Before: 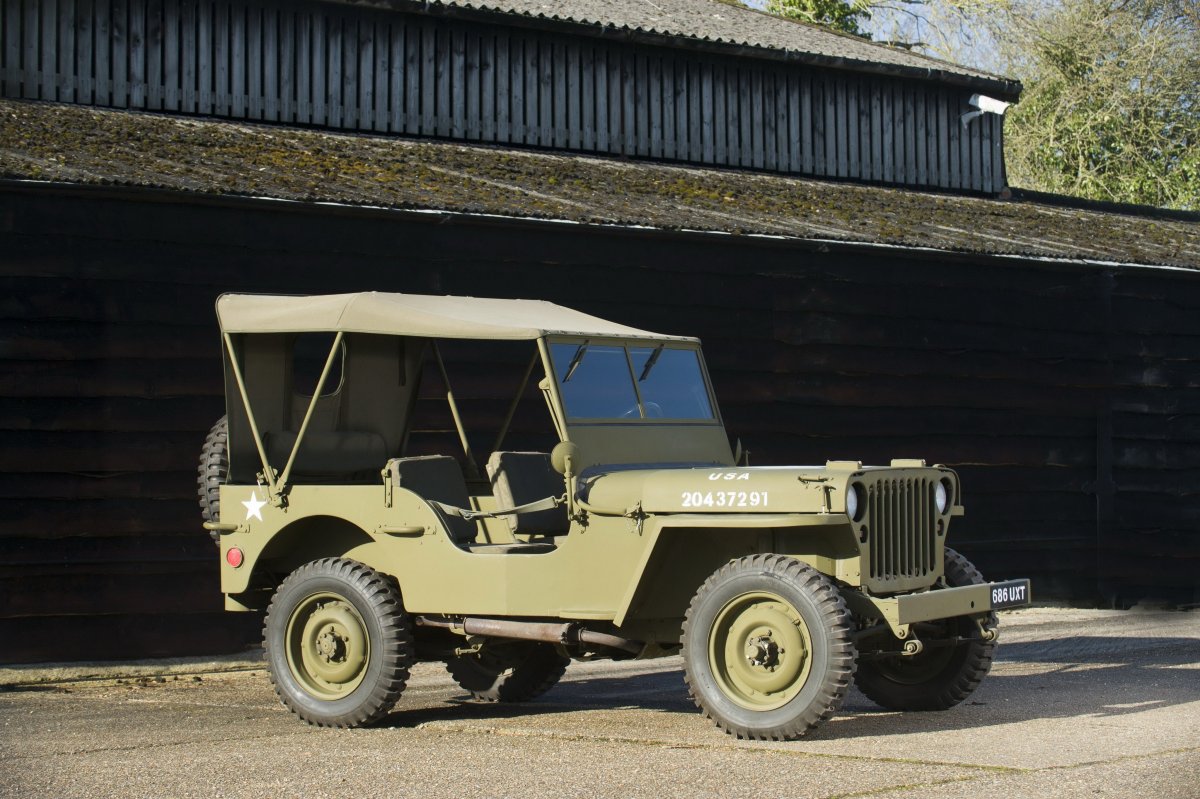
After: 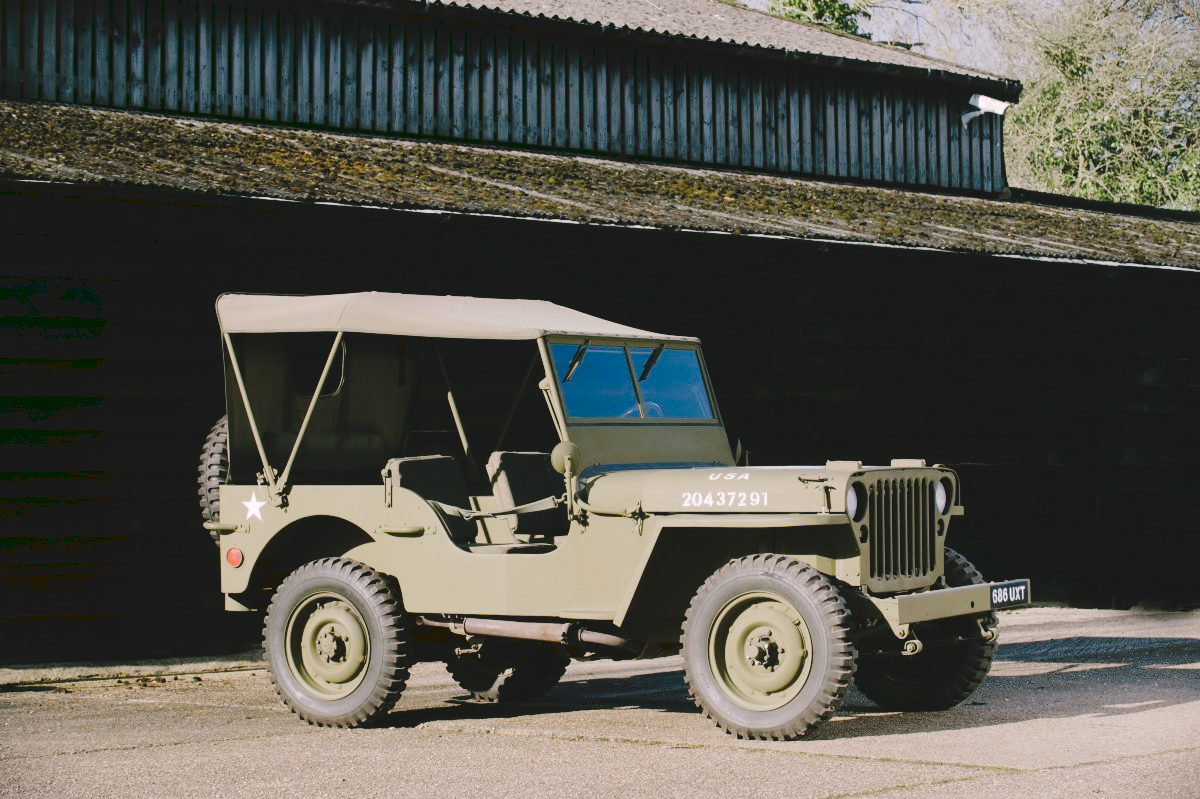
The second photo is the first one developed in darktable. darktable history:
tone curve: curves: ch0 [(0, 0) (0.003, 0.089) (0.011, 0.089) (0.025, 0.088) (0.044, 0.089) (0.069, 0.094) (0.1, 0.108) (0.136, 0.119) (0.177, 0.147) (0.224, 0.204) (0.277, 0.28) (0.335, 0.389) (0.399, 0.486) (0.468, 0.588) (0.543, 0.647) (0.623, 0.705) (0.709, 0.759) (0.801, 0.815) (0.898, 0.873) (1, 1)], preserve colors none
color look up table: target L [95.36, 89.89, 87.33, 81.89, 75.68, 72.2, 62.13, 52.73, 49.79, 44.48, 38.47, 22.13, 201.61, 77.78, 69.15, 67.57, 60.3, 55.18, 50.27, 45.69, 41.22, 38.97, 32.71, 30.63, 18.61, 4.648, 92.84, 73.67, 74.9, 73.66, 55.22, 63.13, 46.54, 42.84, 40.54, 37.29, 37.68, 33.05, 29.38, 17.33, 0.508, 0.527, 92.16, 85.71, 79.77, 68.37, 55.04, 49.01, 38.36], target a [-0.953, -18.51, -19.56, -8.704, -6.549, -6.945, -27.57, -49.53, -17.61, -11.06, -27.99, -14.51, 0, 21.64, 49.16, 28.03, 50.78, 69.98, 78.55, 23.52, 45.13, 46.94, 39.51, 5.913, 22.3, 30.71, 11.76, 41.69, 25.33, 55.38, 72.43, 50.68, 72.95, -0.534, 38.19, 18.93, 16.31, 7.582, 36.45, 27.36, 4.905, -0.079, -28.47, -0.466, -17.57, 2.042, -0.412, -15.76, -18.71], target b [11.49, 36.51, 11.43, 29.16, 12.34, 63.13, 10.21, 32.54, 14.32, 36.3, 24.93, 22.41, -0.001, 42.92, 35.48, 13.34, 58.69, 27.51, 56.69, 40.78, 19.56, 46.72, 45.91, 4.393, 31.4, 7.31, -4.859, -8.062, -30.66, -29.77, -20.67, -47.98, 15.88, -19.88, -60.68, -37.71, -74.87, -54.16, -2.772, -43.39, -39.11, 0.16, -9.289, -5.726, -24.04, -26.33, -3.922, -36.67, -4.864], num patches 49
